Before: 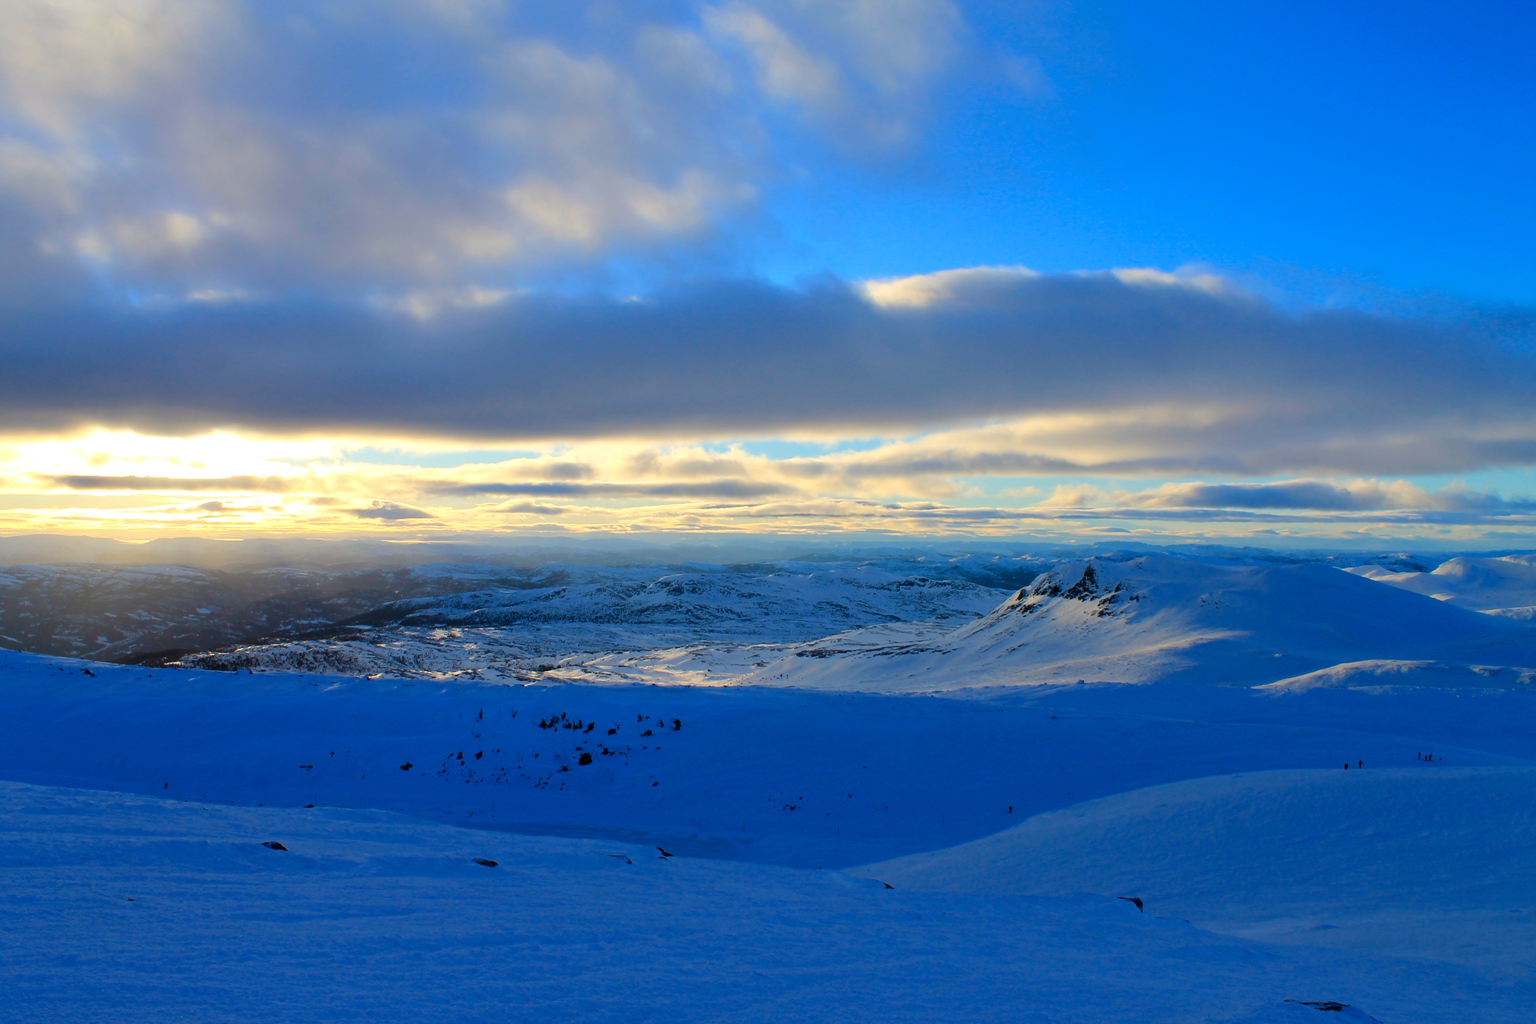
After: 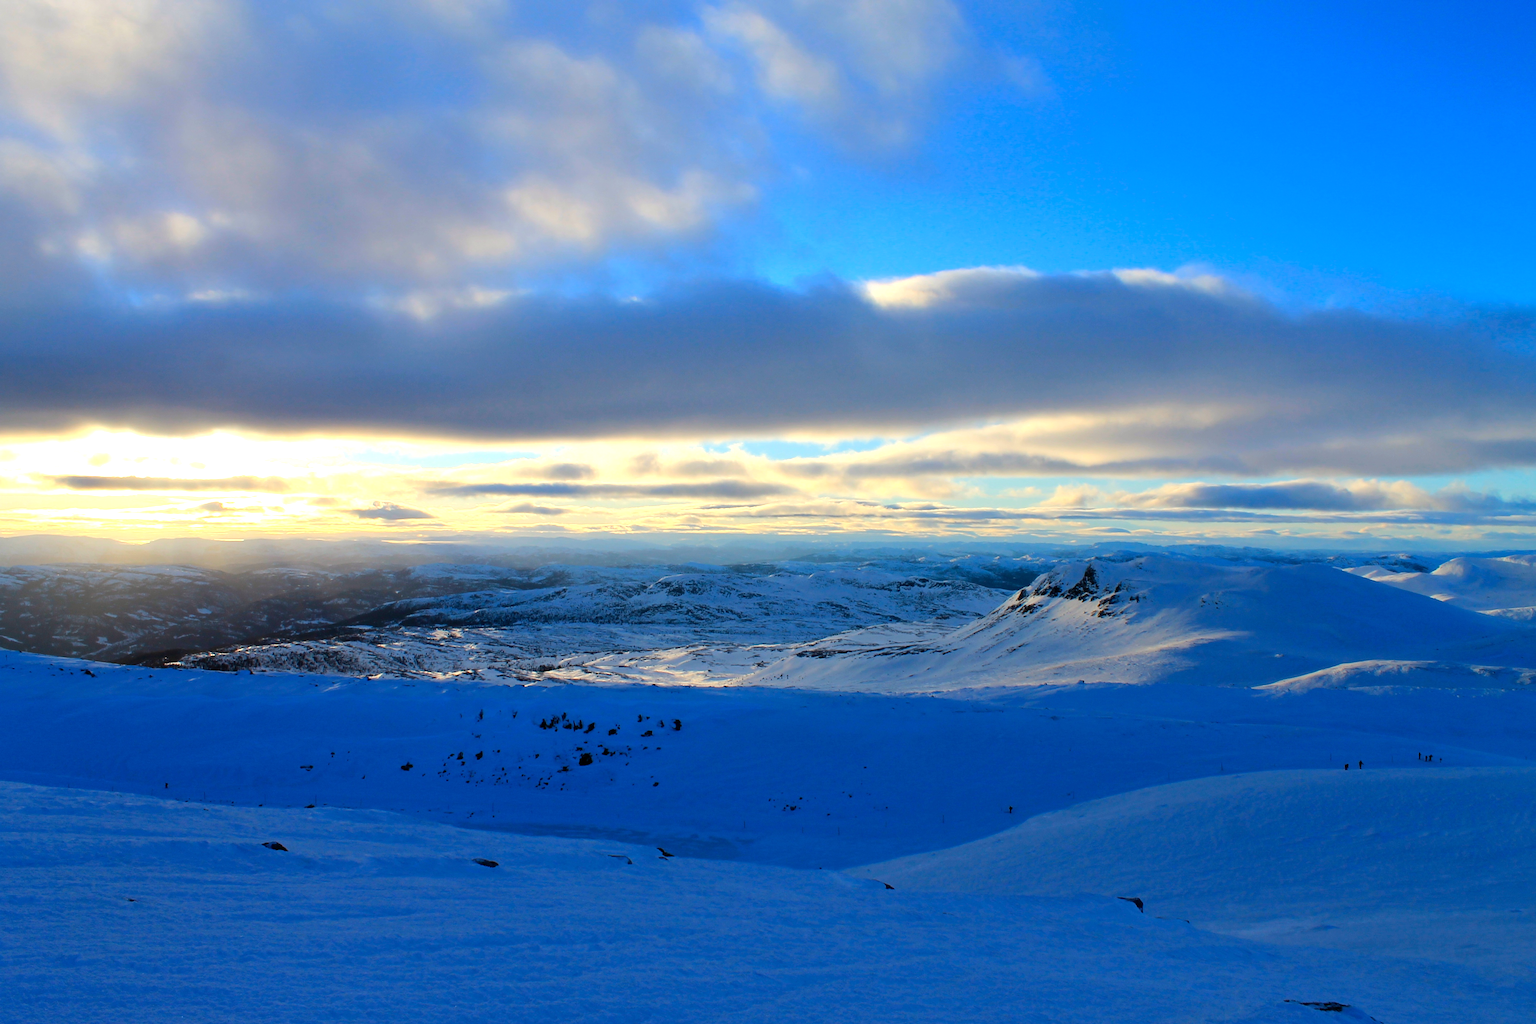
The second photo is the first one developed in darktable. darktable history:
tone equalizer: -8 EV -0.388 EV, -7 EV -0.422 EV, -6 EV -0.356 EV, -5 EV -0.225 EV, -3 EV 0.195 EV, -2 EV 0.305 EV, -1 EV 0.388 EV, +0 EV 0.422 EV, edges refinement/feathering 500, mask exposure compensation -1.57 EV, preserve details no
